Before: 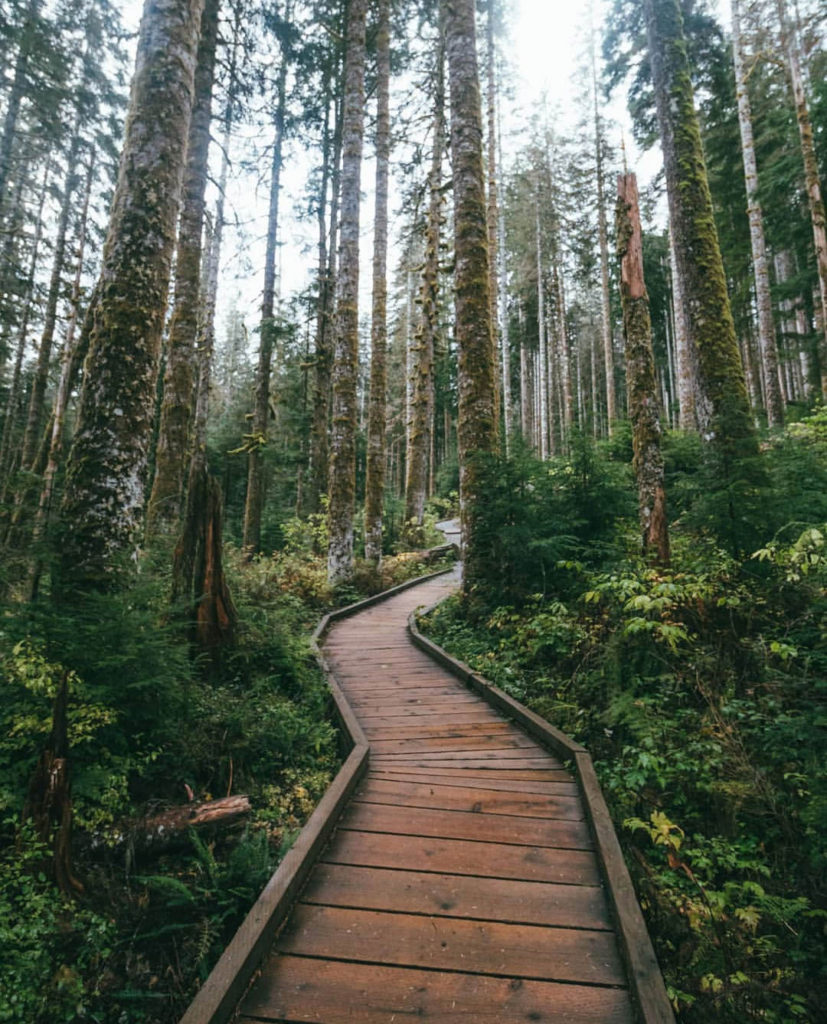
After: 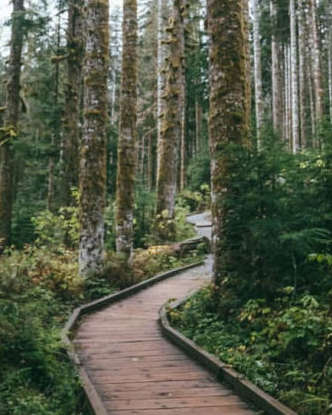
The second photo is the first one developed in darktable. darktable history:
crop: left 30.109%, top 29.999%, right 29.716%, bottom 29.426%
